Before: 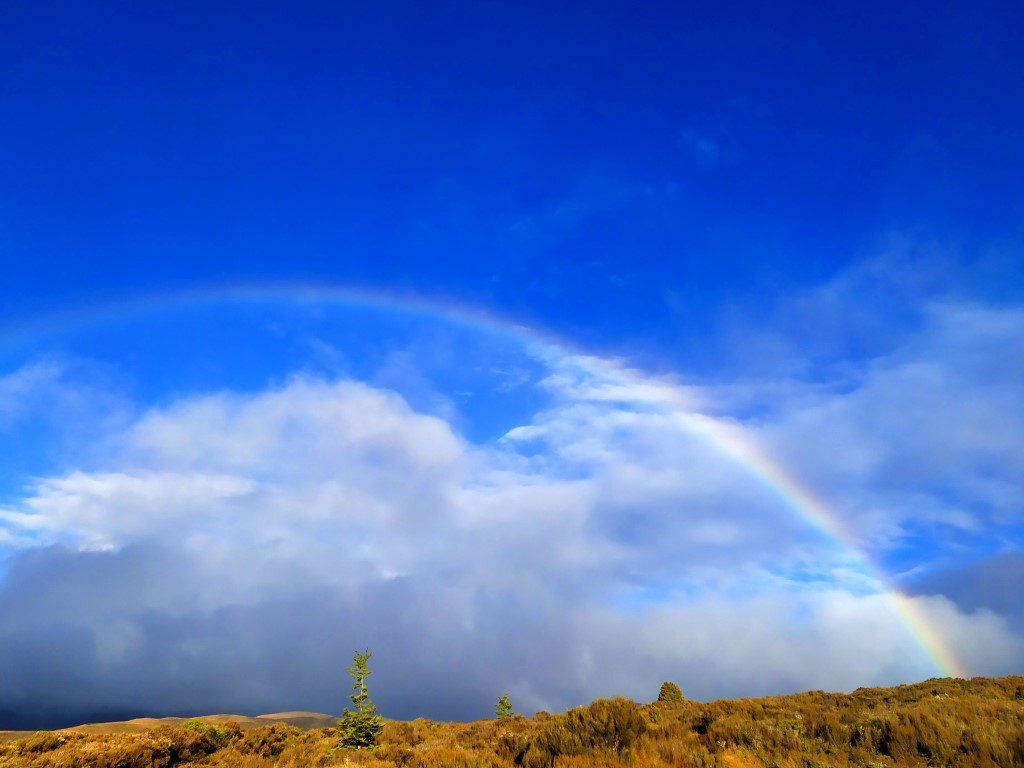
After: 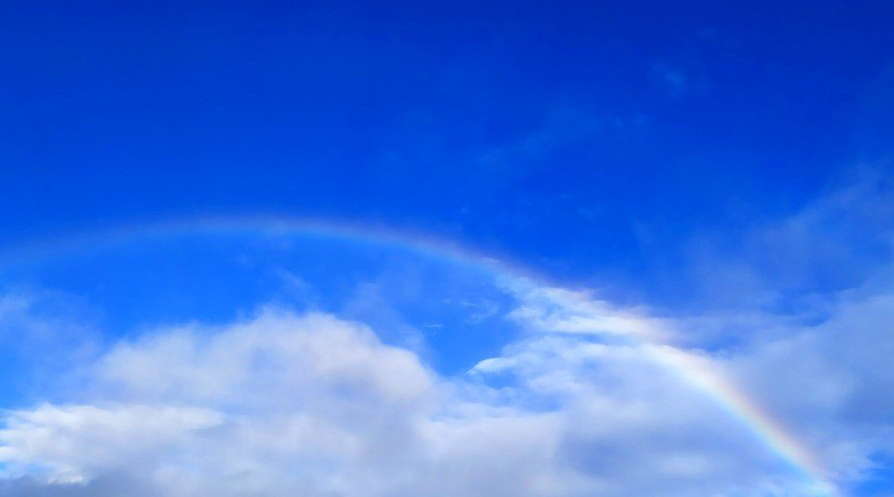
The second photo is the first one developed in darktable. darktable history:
crop: left 3.039%, top 8.959%, right 9.653%, bottom 26.285%
